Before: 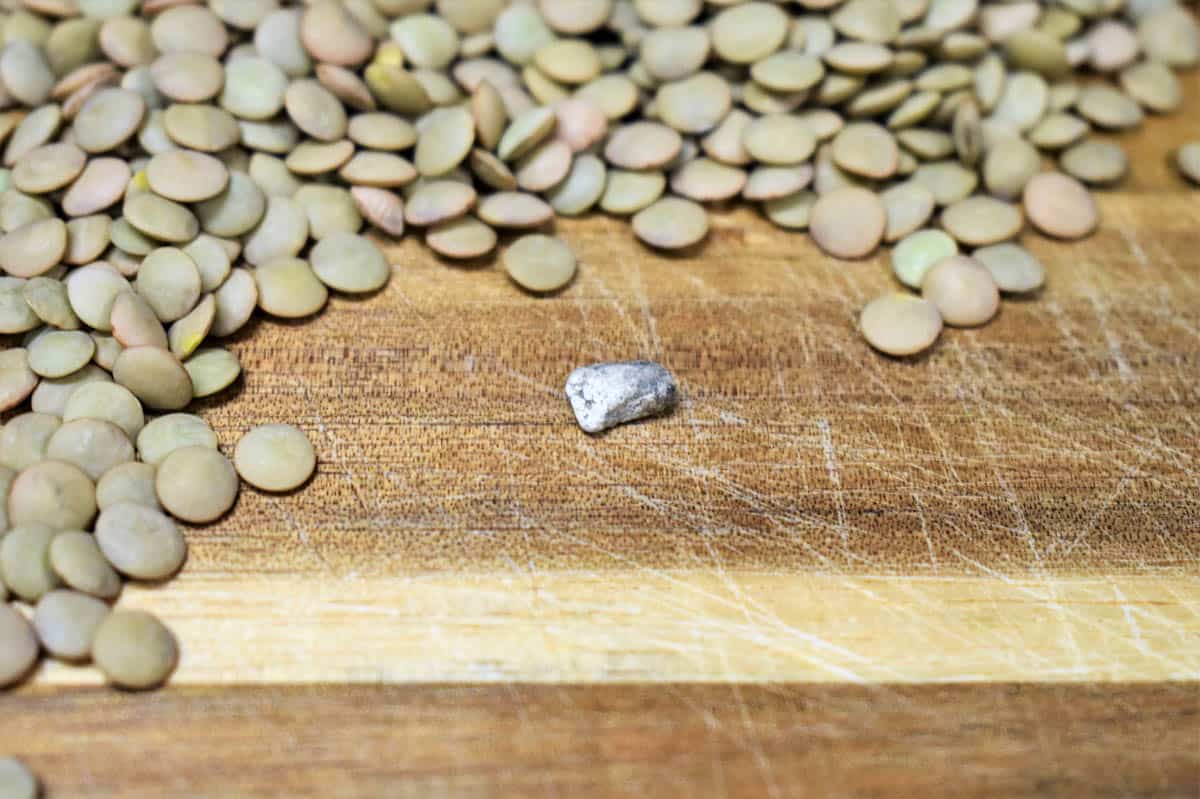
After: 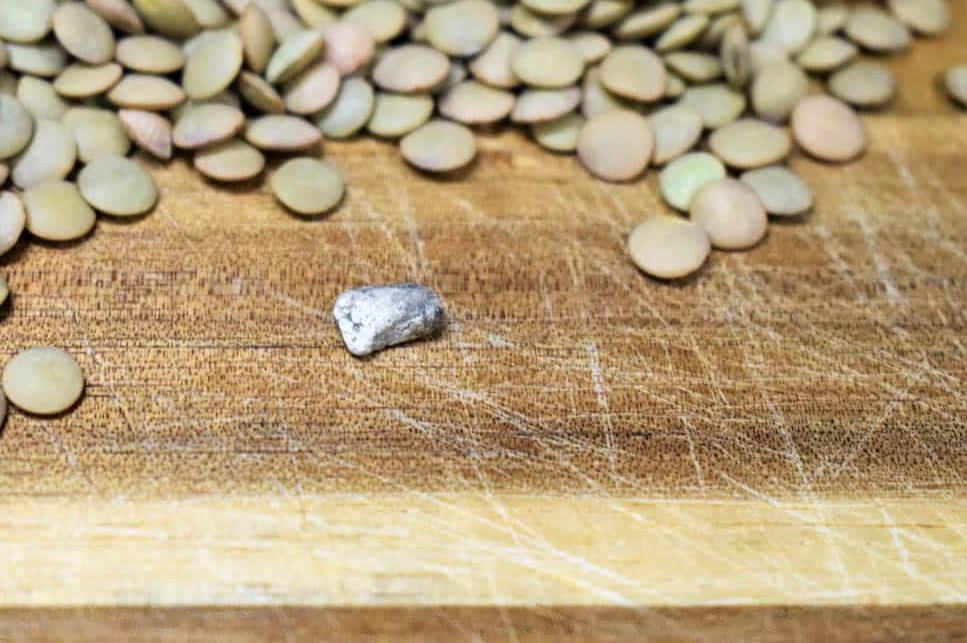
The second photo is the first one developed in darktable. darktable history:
crop: left 19.357%, top 9.637%, bottom 9.779%
